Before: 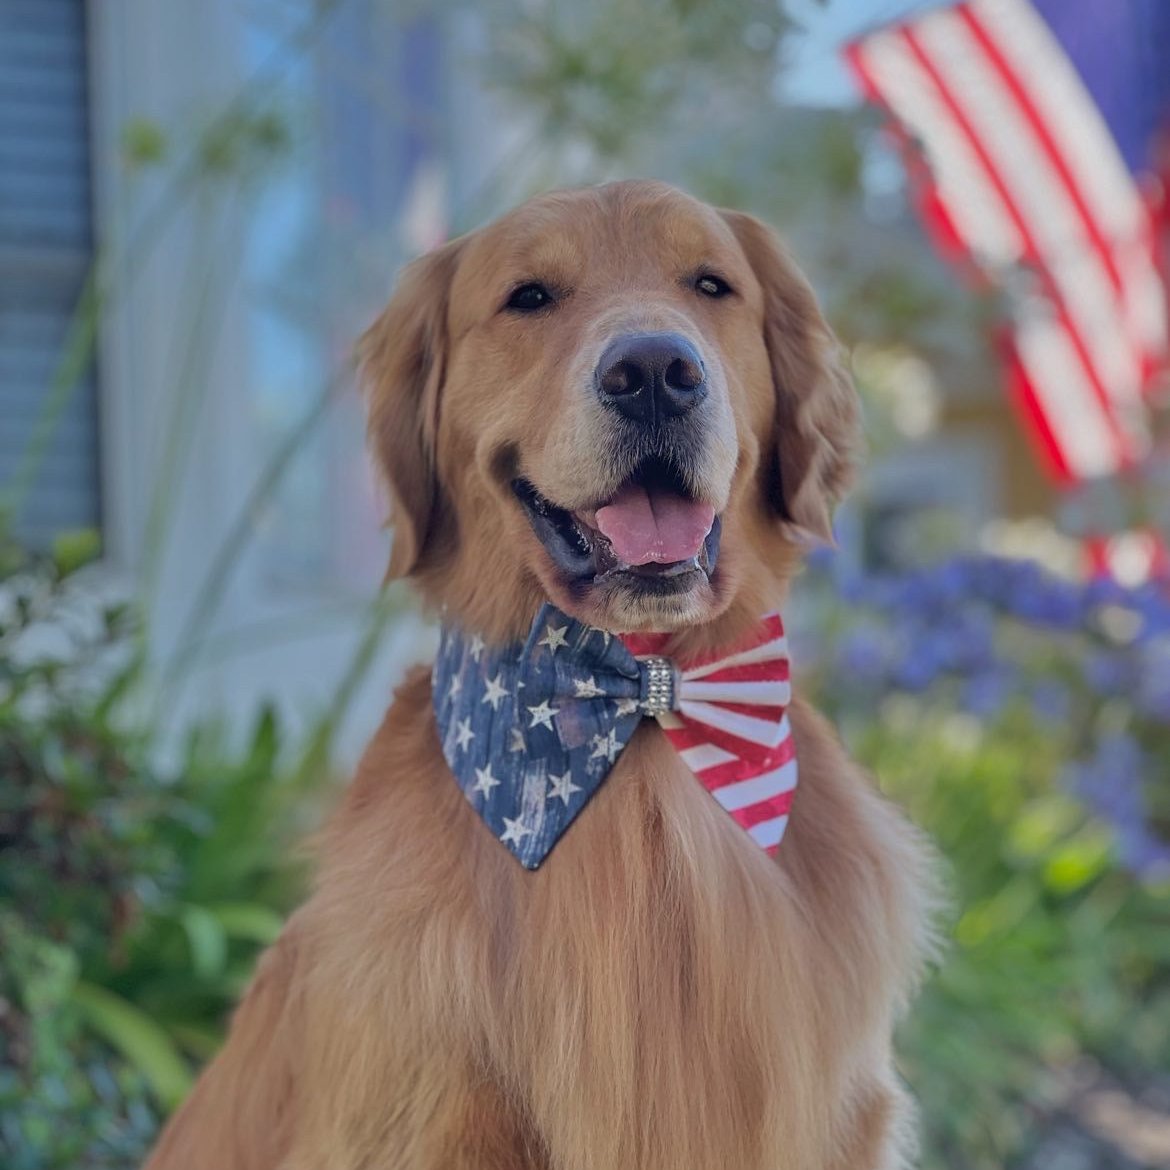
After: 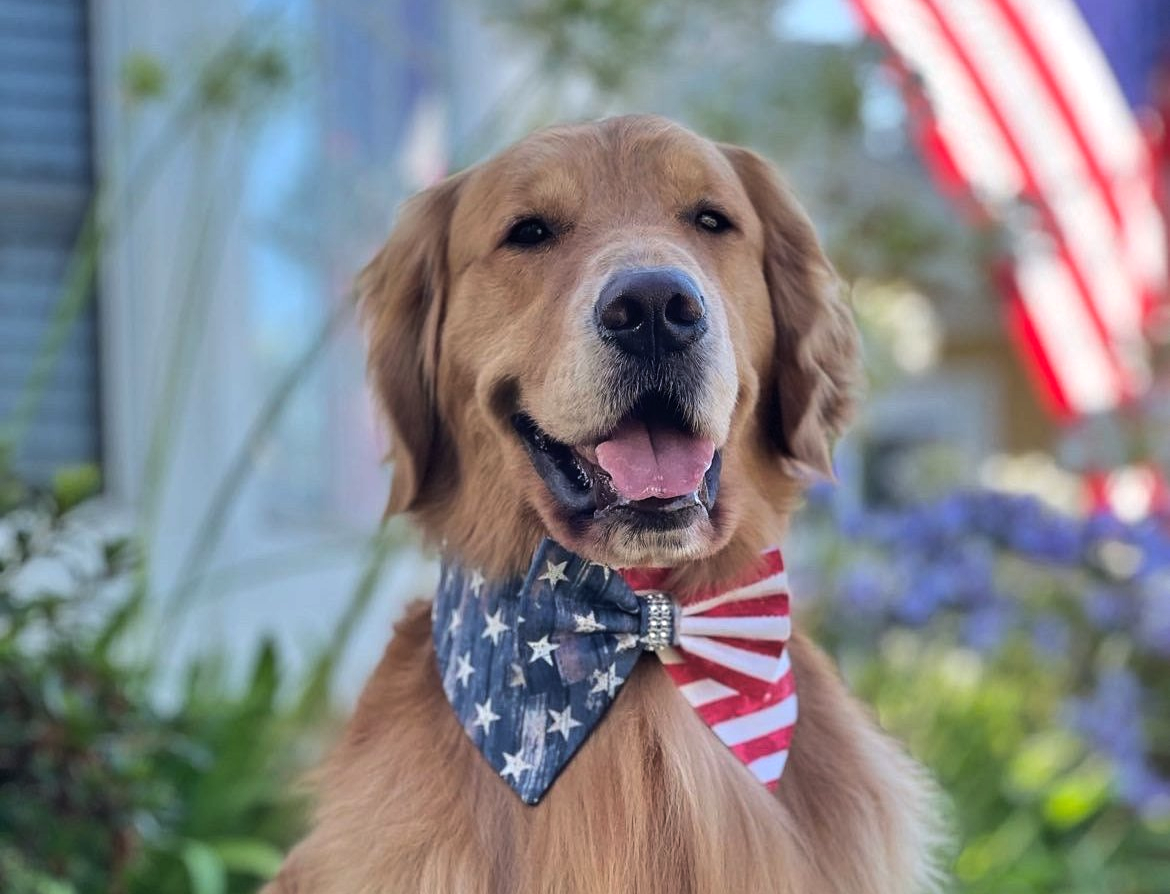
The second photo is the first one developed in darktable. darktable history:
crop: top 5.606%, bottom 17.922%
tone equalizer: -8 EV -0.767 EV, -7 EV -0.729 EV, -6 EV -0.621 EV, -5 EV -0.399 EV, -3 EV 0.394 EV, -2 EV 0.6 EV, -1 EV 0.675 EV, +0 EV 0.736 EV, edges refinement/feathering 500, mask exposure compensation -1.57 EV, preserve details no
